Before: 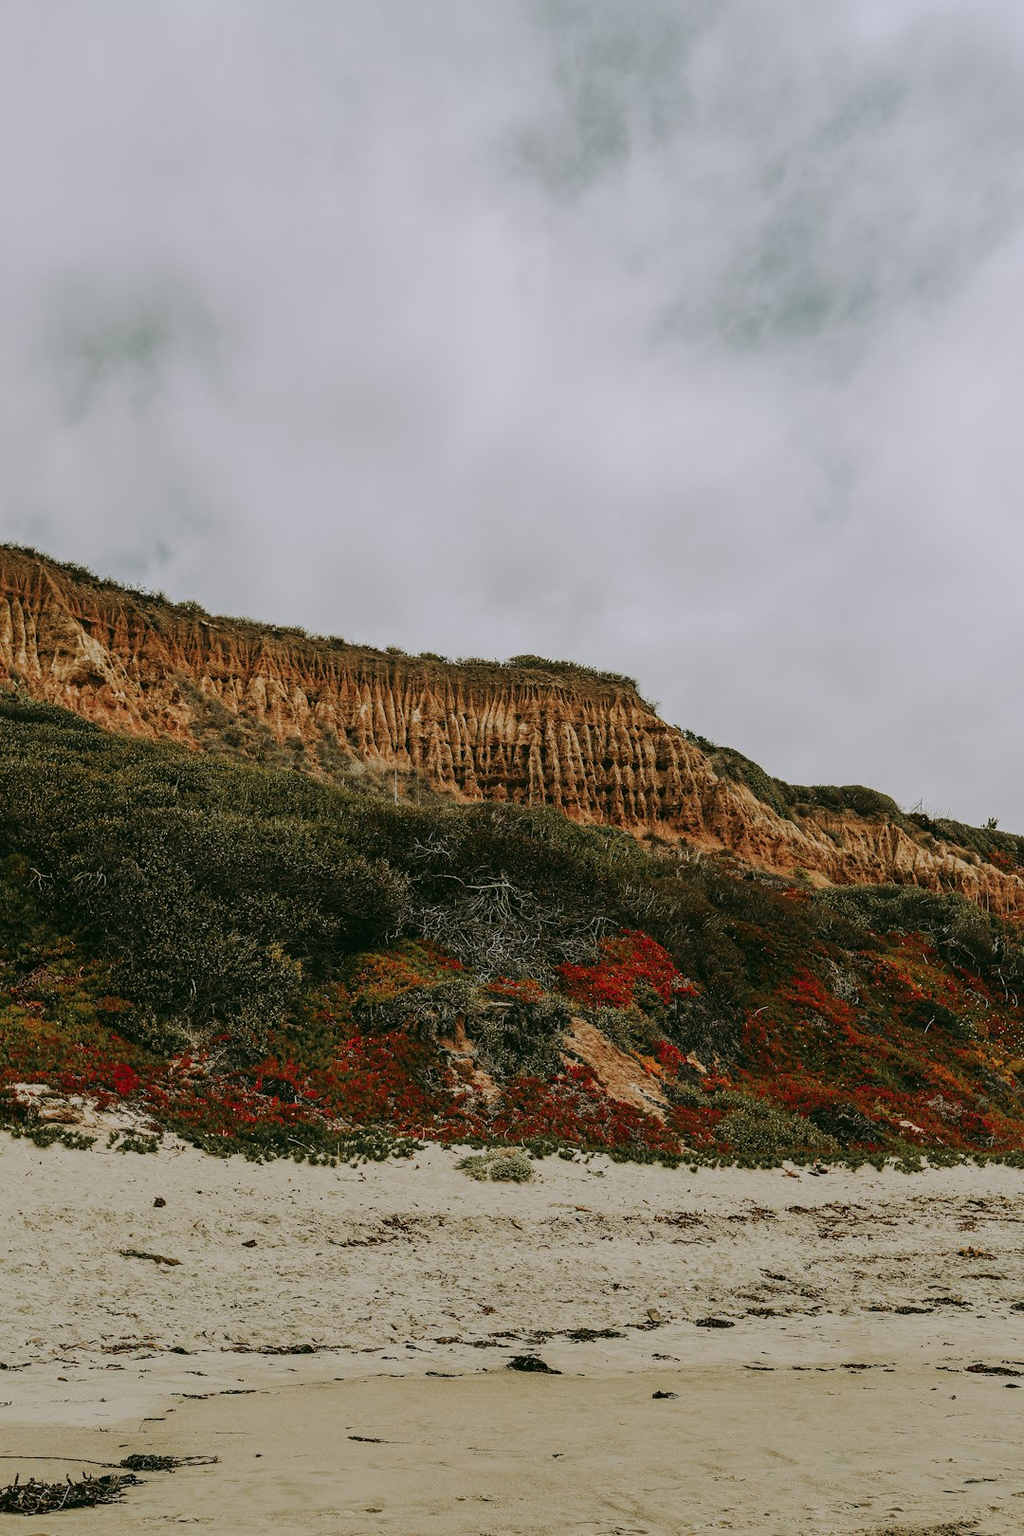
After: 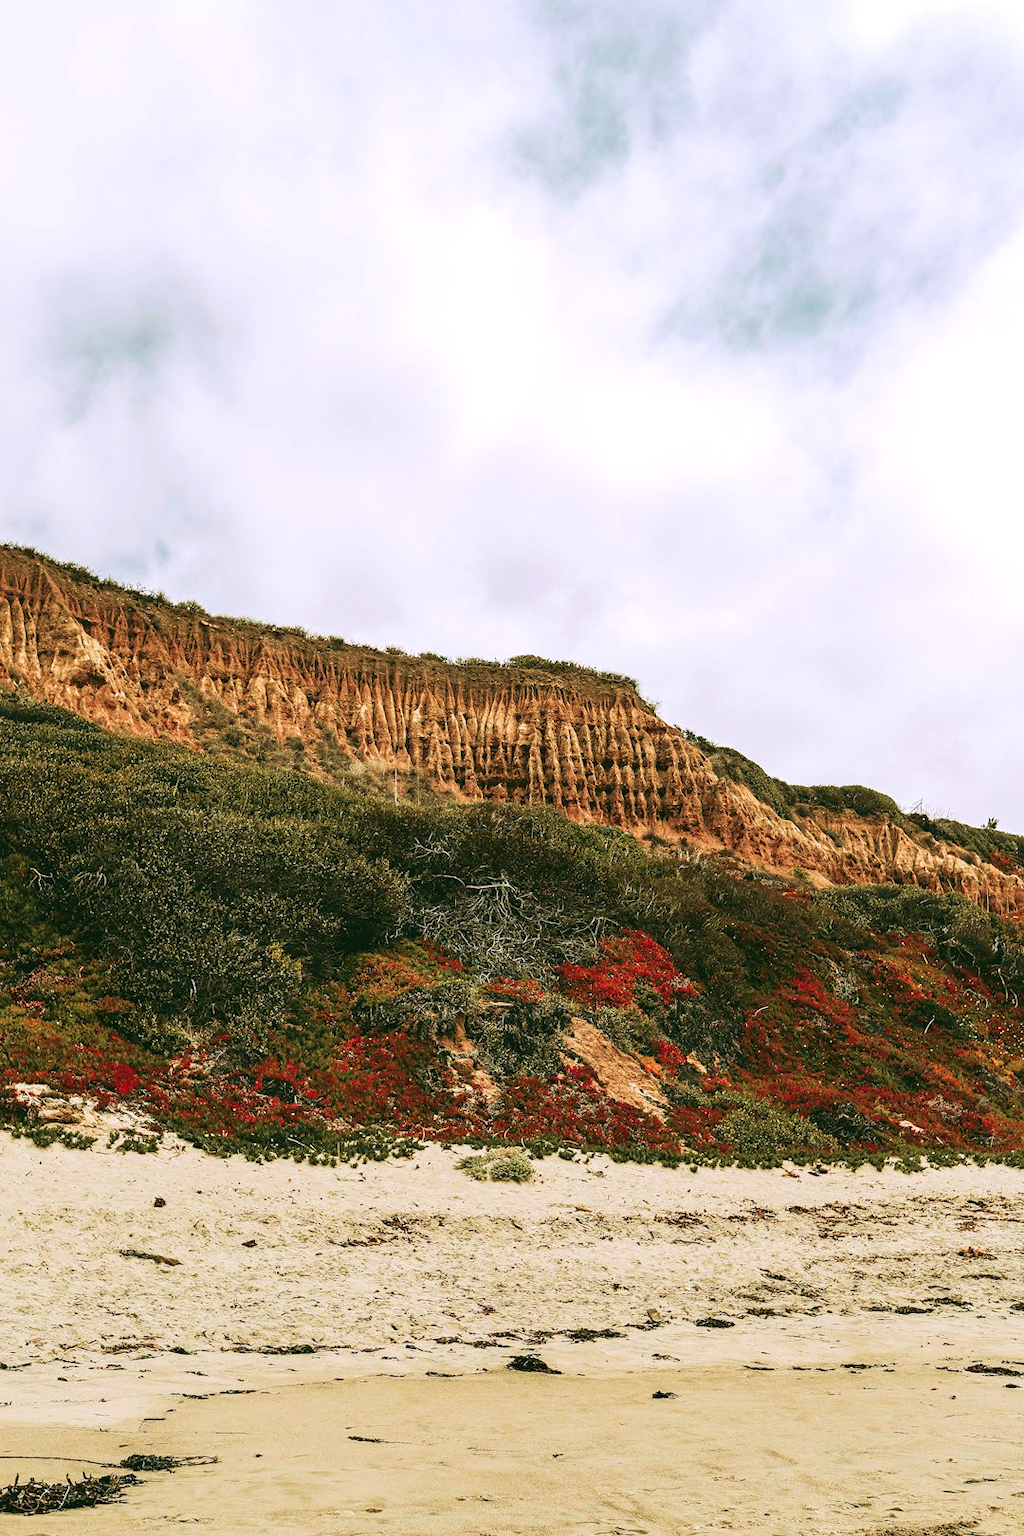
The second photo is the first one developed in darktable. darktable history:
exposure: black level correction 0, exposure 0.9 EV, compensate exposure bias true, compensate highlight preservation false
velvia: strength 45%
color calibration: illuminant custom, x 0.348, y 0.366, temperature 4940.58 K
